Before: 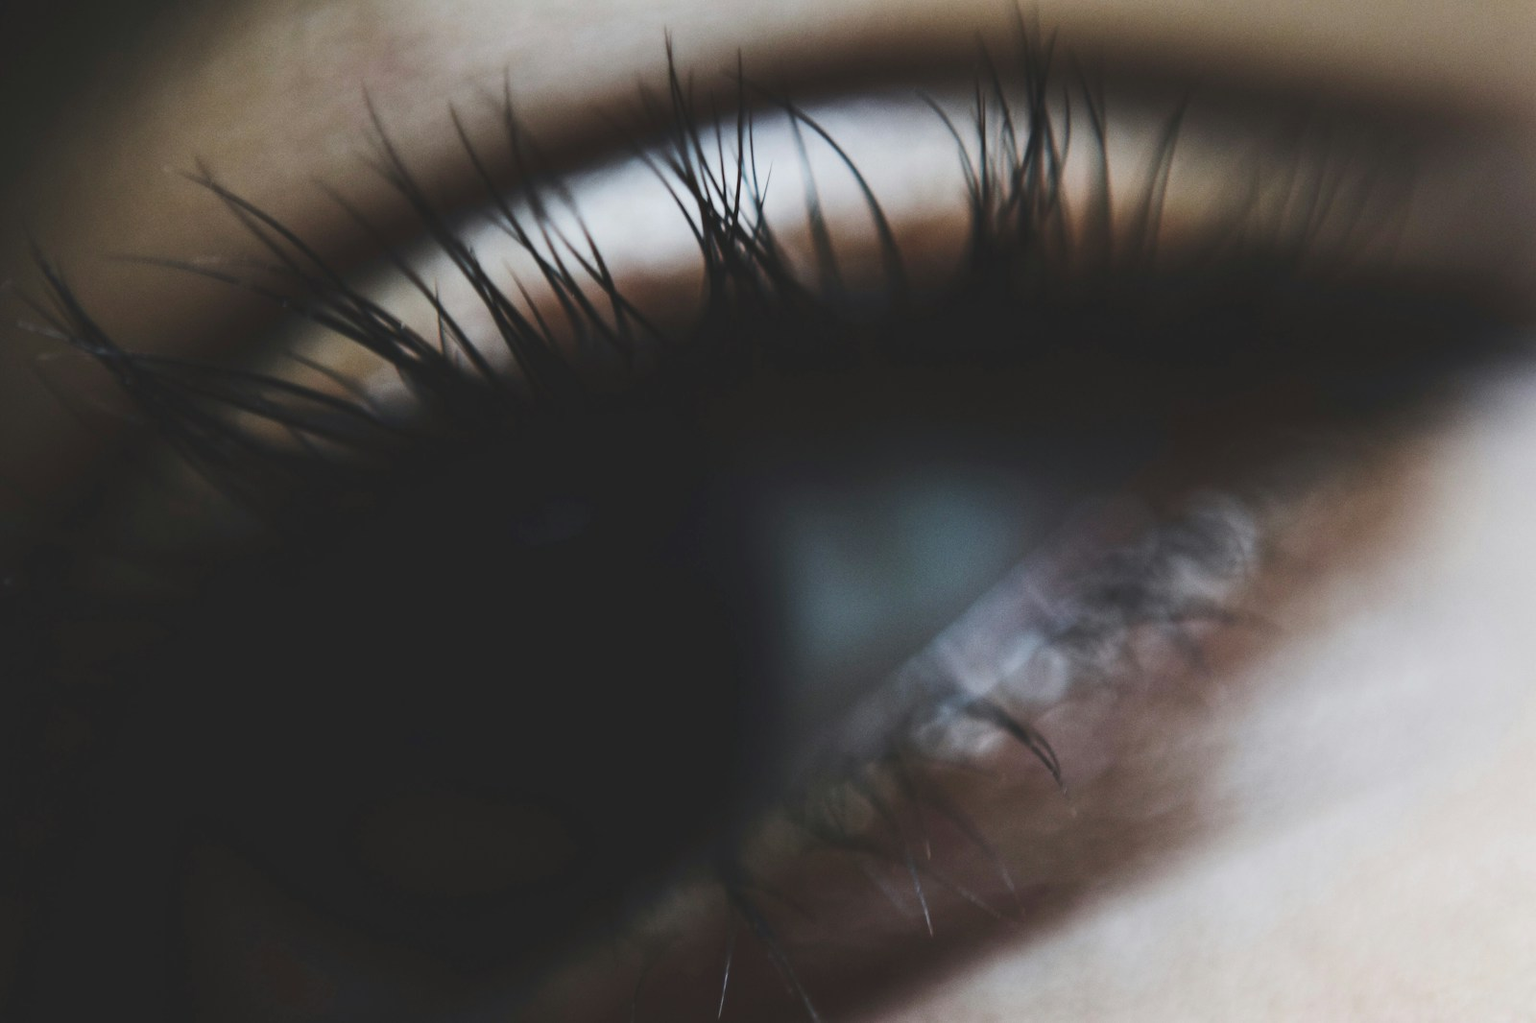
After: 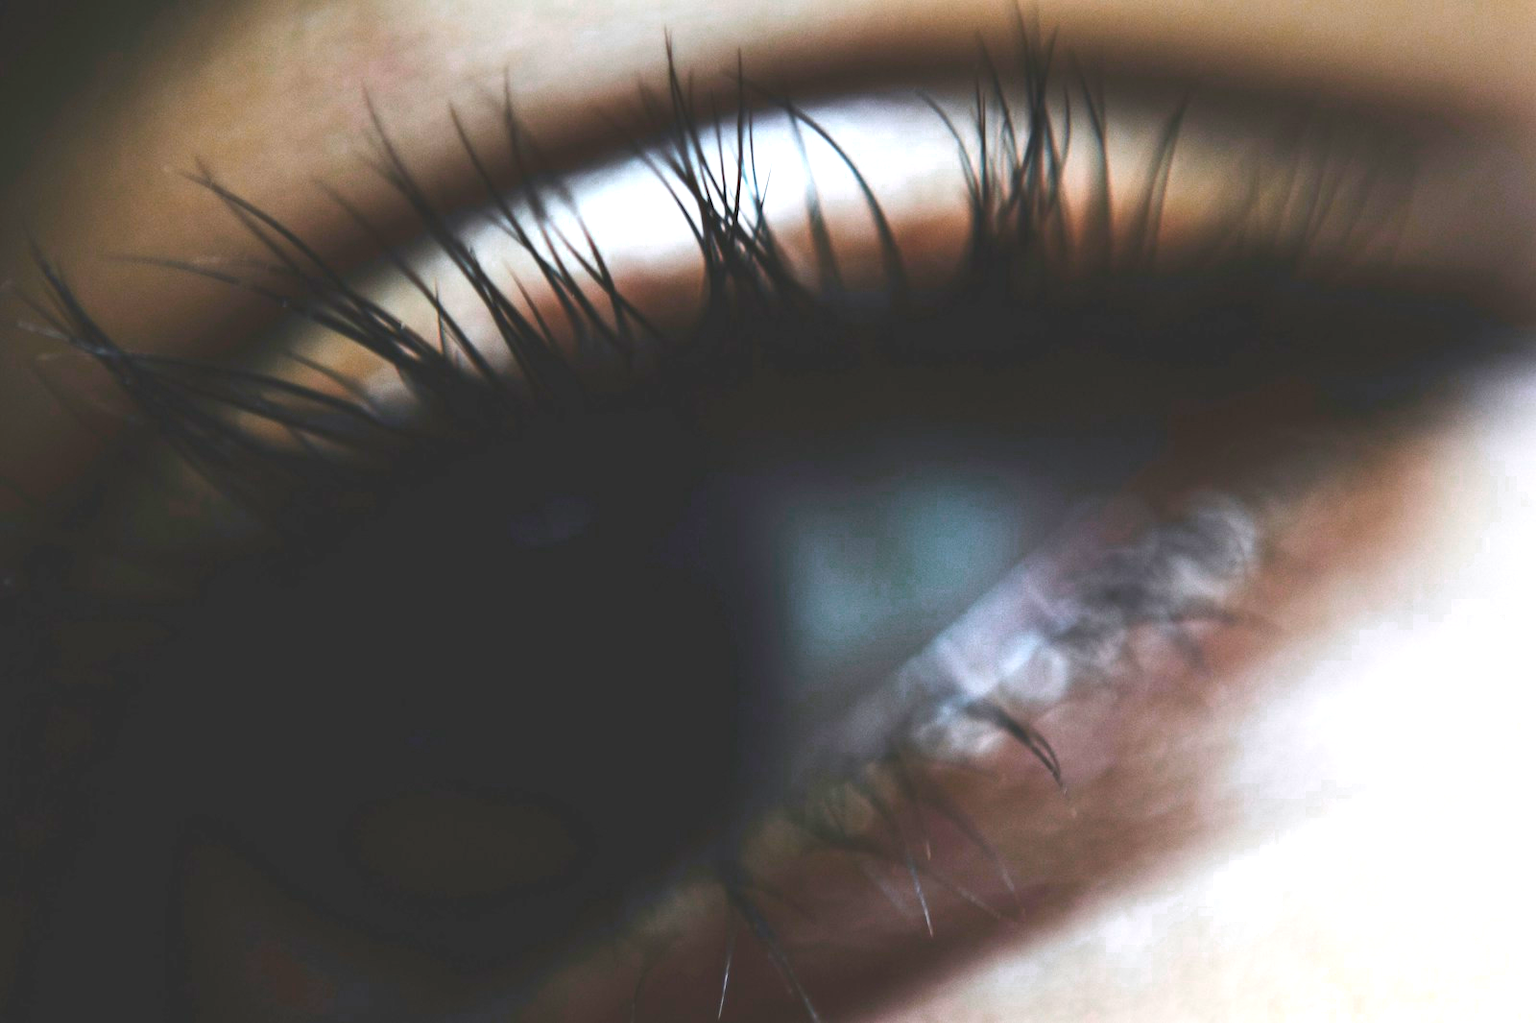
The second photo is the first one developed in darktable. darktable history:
exposure: black level correction 0, exposure 0.7 EV, compensate exposure bias true, compensate highlight preservation false
color zones: curves: ch0 [(0.473, 0.374) (0.742, 0.784)]; ch1 [(0.354, 0.737) (0.742, 0.705)]; ch2 [(0.318, 0.421) (0.758, 0.532)]
